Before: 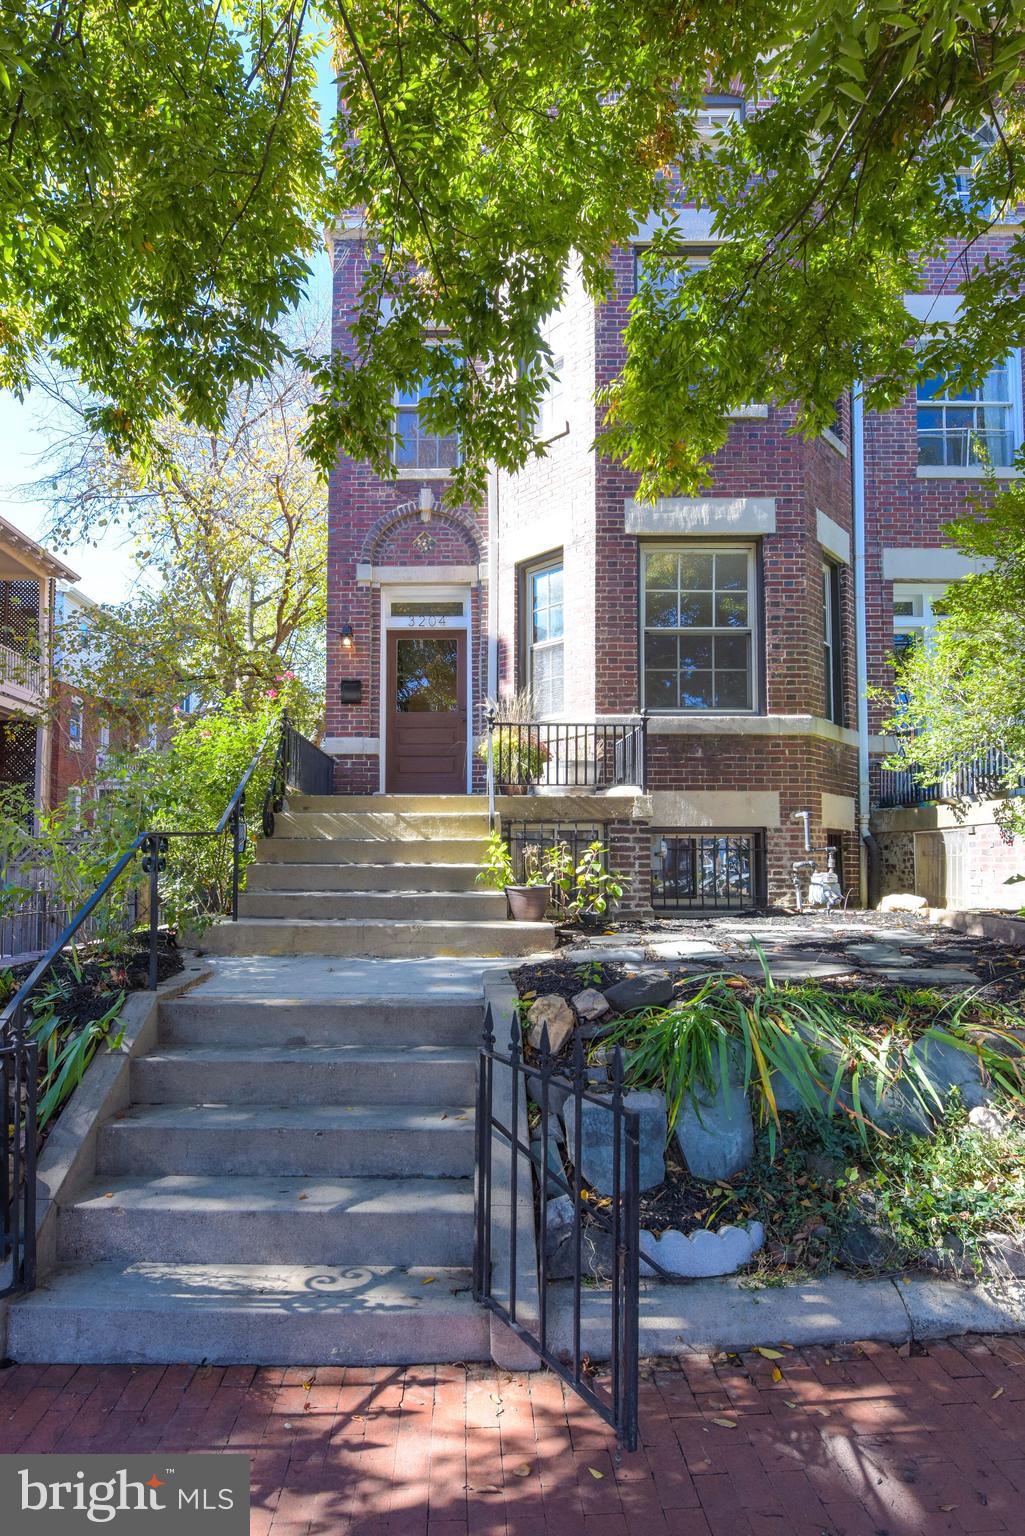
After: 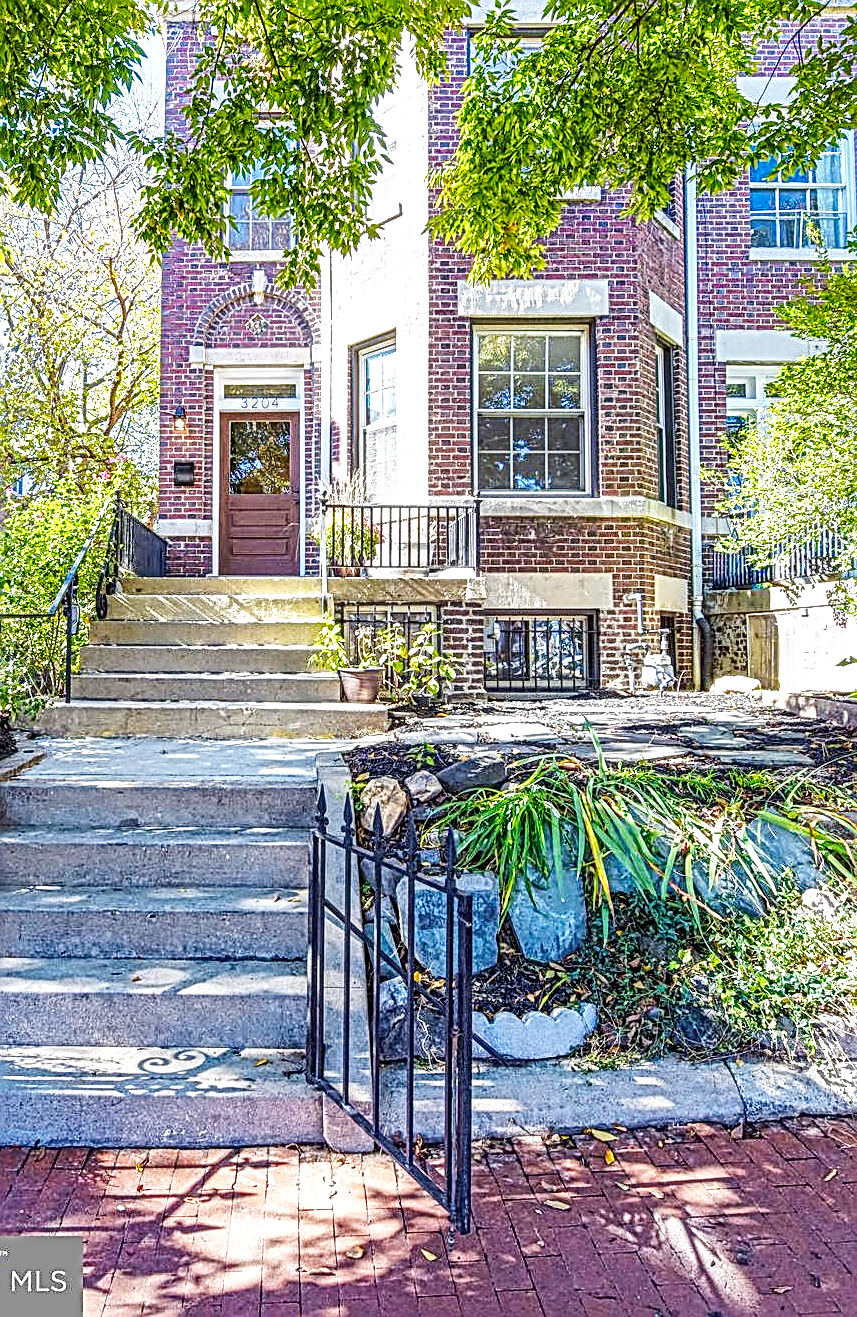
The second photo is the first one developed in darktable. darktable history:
crop: left 16.368%, top 14.241%
base curve: curves: ch0 [(0, 0.003) (0.001, 0.002) (0.006, 0.004) (0.02, 0.022) (0.048, 0.086) (0.094, 0.234) (0.162, 0.431) (0.258, 0.629) (0.385, 0.8) (0.548, 0.918) (0.751, 0.988) (1, 1)], preserve colors none
local contrast: mode bilateral grid, contrast 21, coarseness 3, detail 299%, midtone range 0.2
shadows and highlights: on, module defaults
sharpen: on, module defaults
